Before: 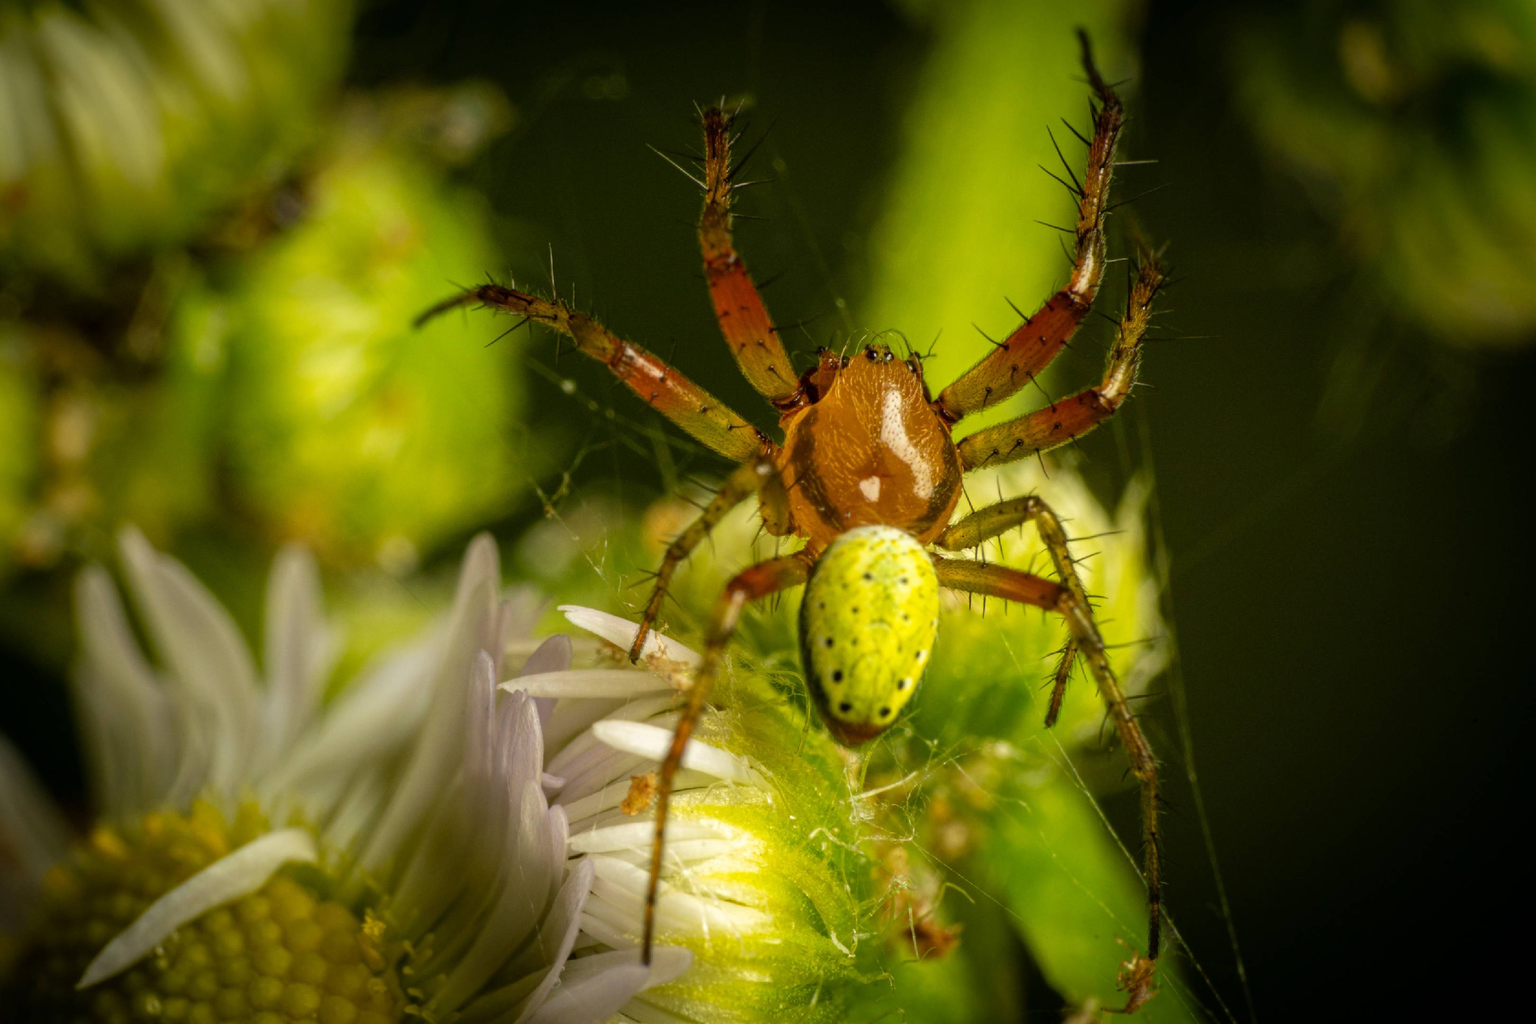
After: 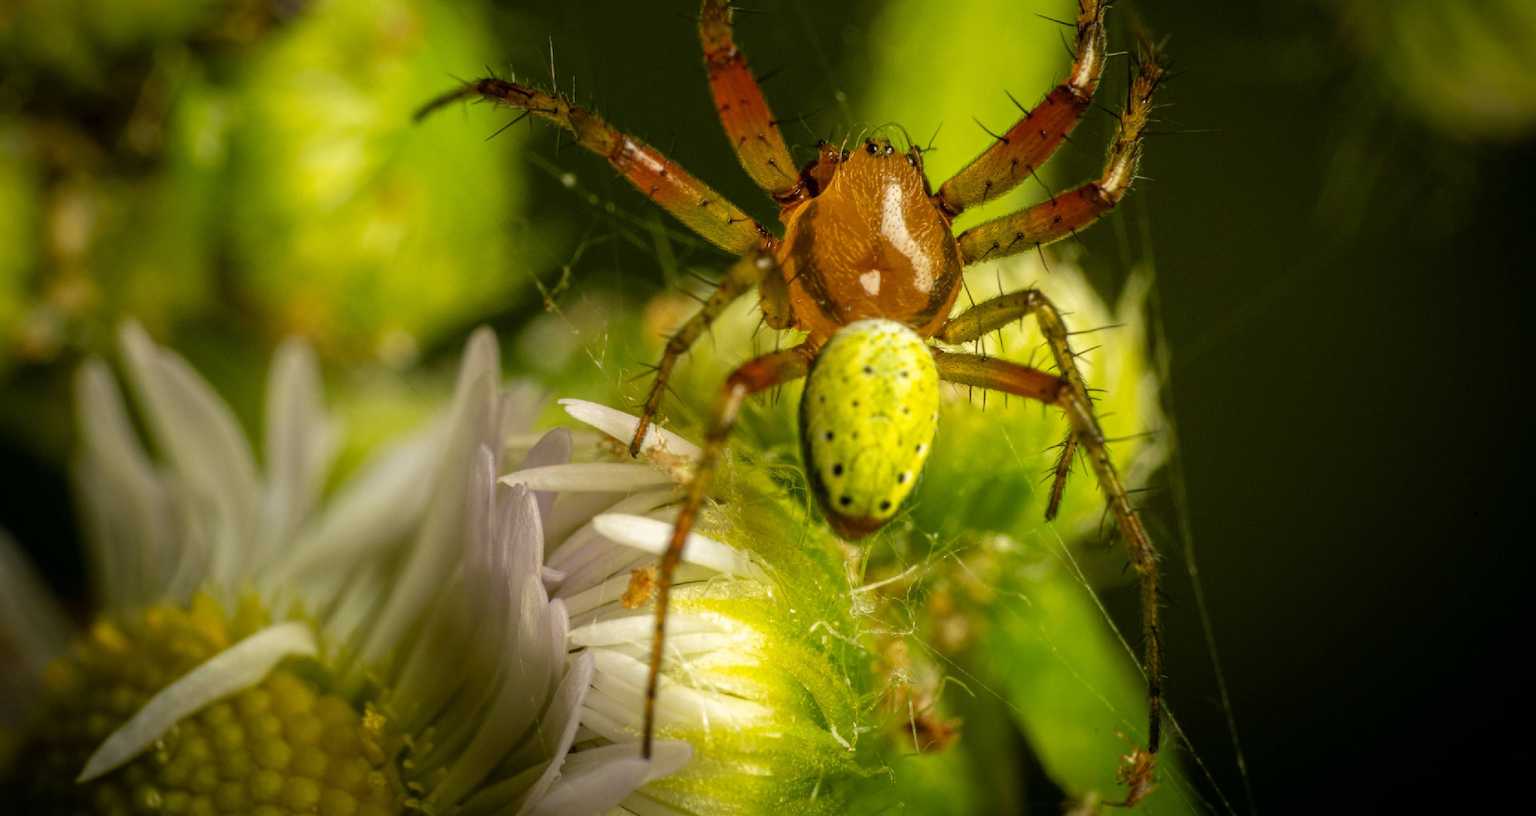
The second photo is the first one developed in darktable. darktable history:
crop and rotate: top 20.229%
